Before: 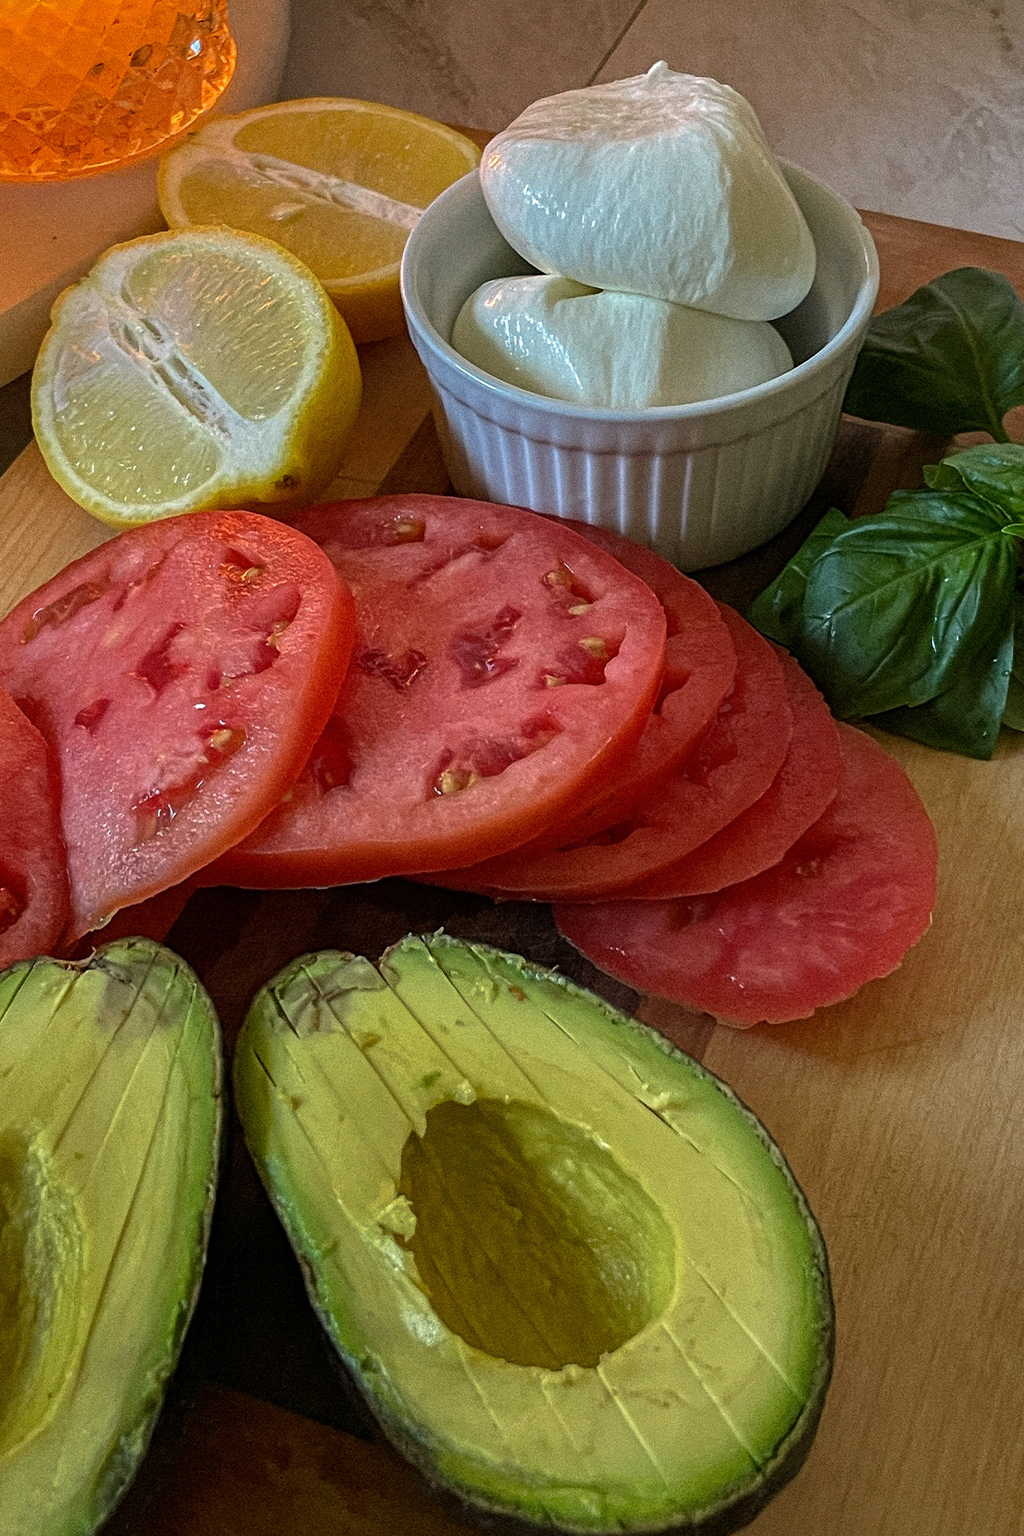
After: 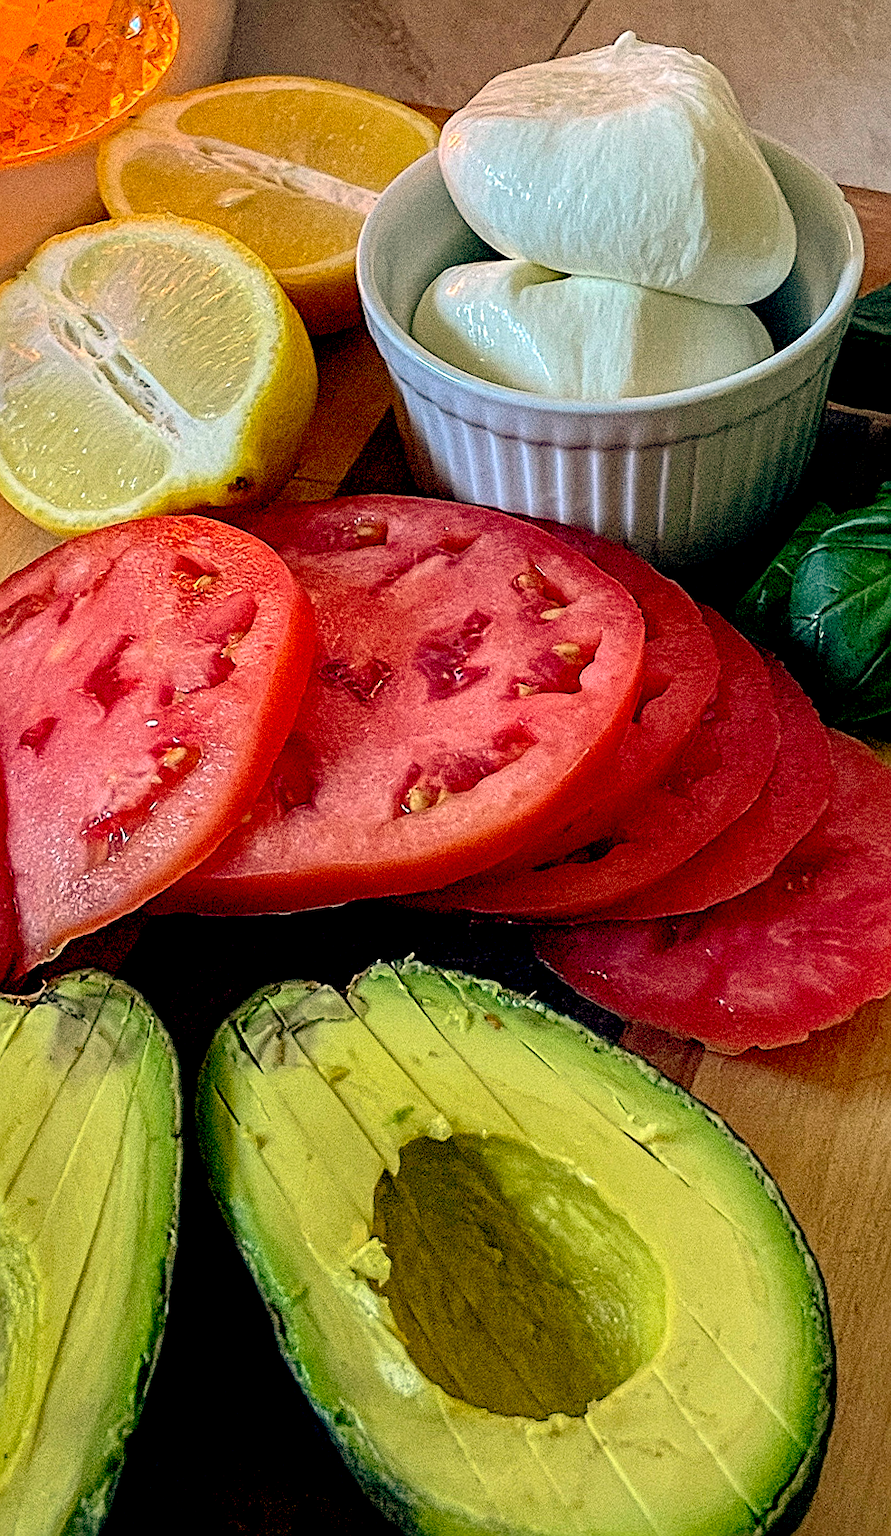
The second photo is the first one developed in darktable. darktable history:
sharpen: on, module defaults
contrast brightness saturation: contrast 0.2, brightness 0.16, saturation 0.22
color balance: lift [0.975, 0.993, 1, 1.015], gamma [1.1, 1, 1, 0.945], gain [1, 1.04, 1, 0.95]
crop and rotate: angle 1°, left 4.281%, top 0.642%, right 11.383%, bottom 2.486%
